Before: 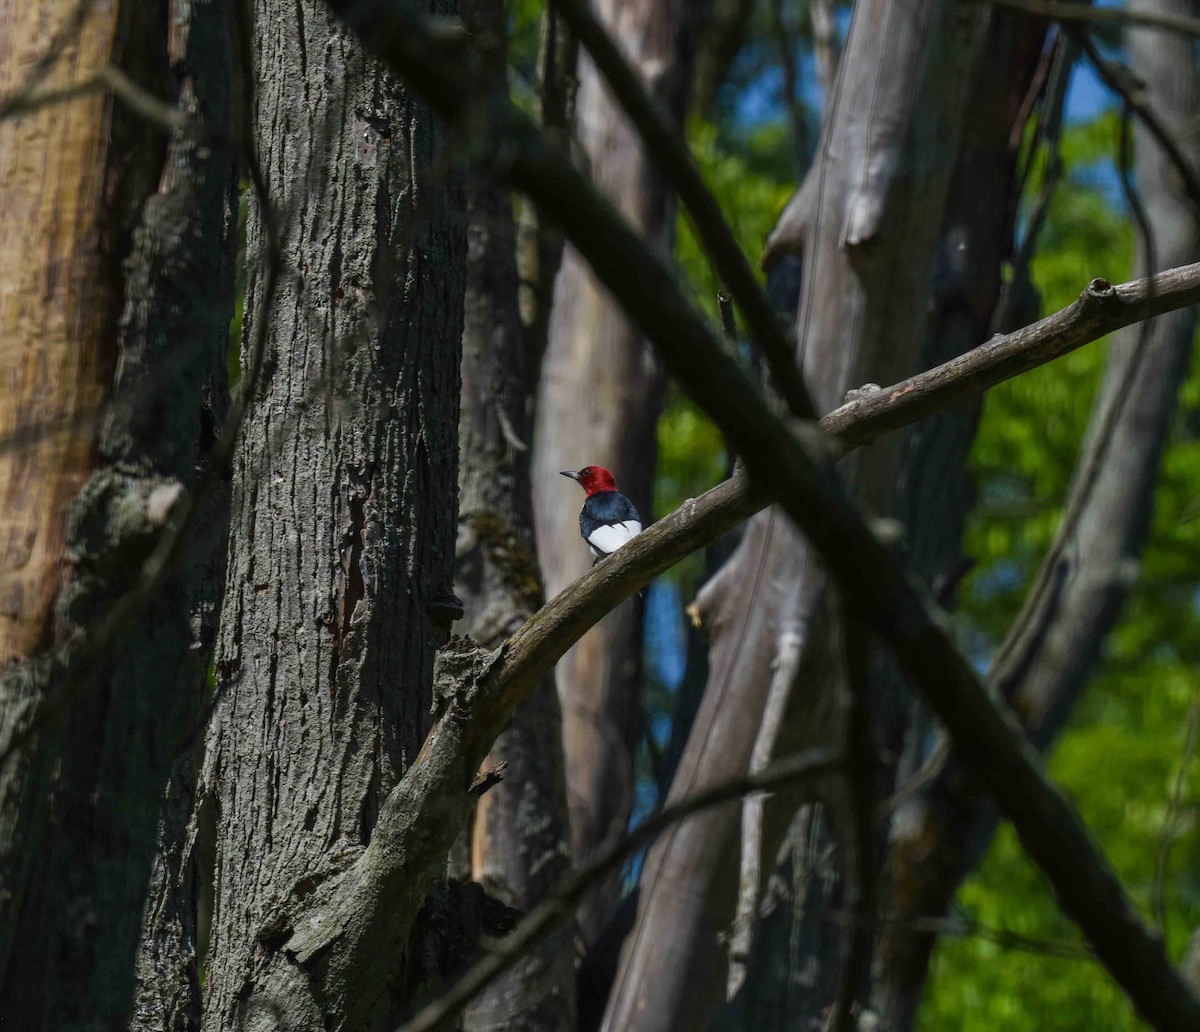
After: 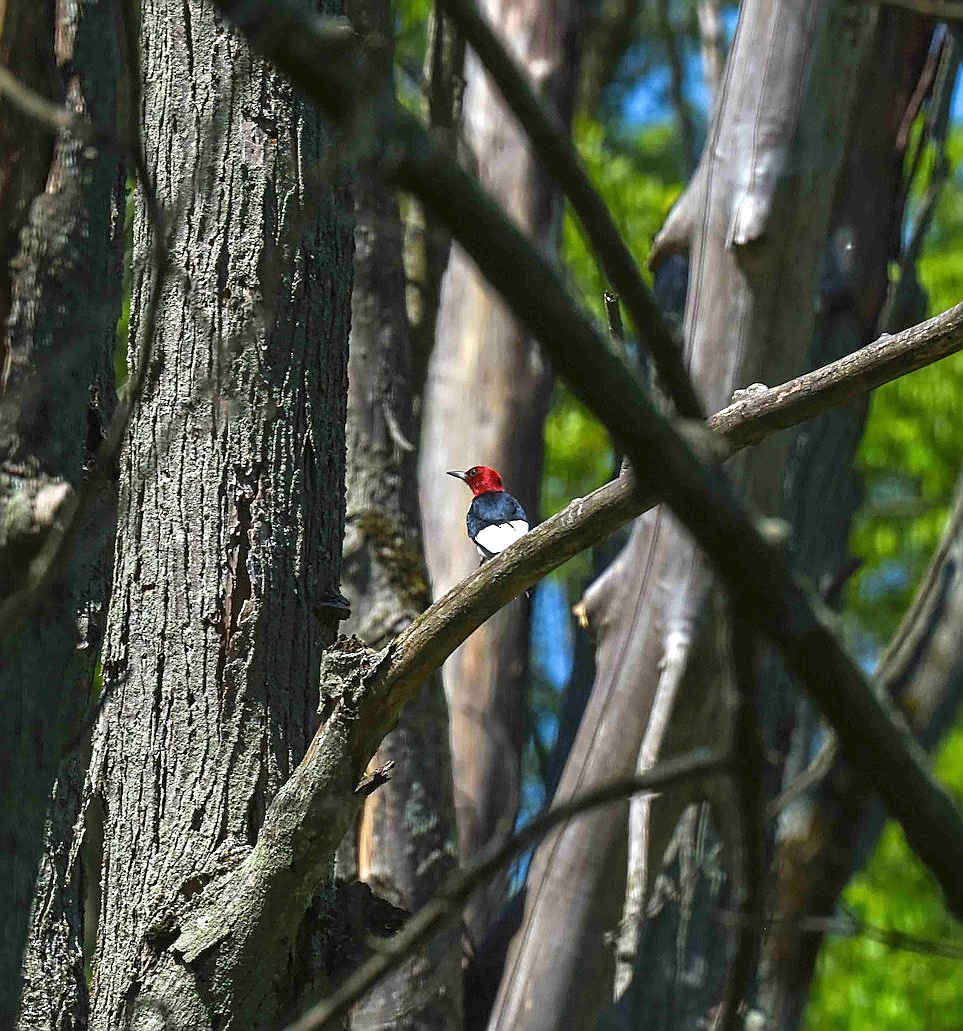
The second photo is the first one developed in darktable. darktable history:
sharpen: radius 1.347, amount 1.244, threshold 0.626
crop and rotate: left 9.492%, right 10.255%
exposure: black level correction 0, exposure 1.2 EV, compensate highlight preservation false
